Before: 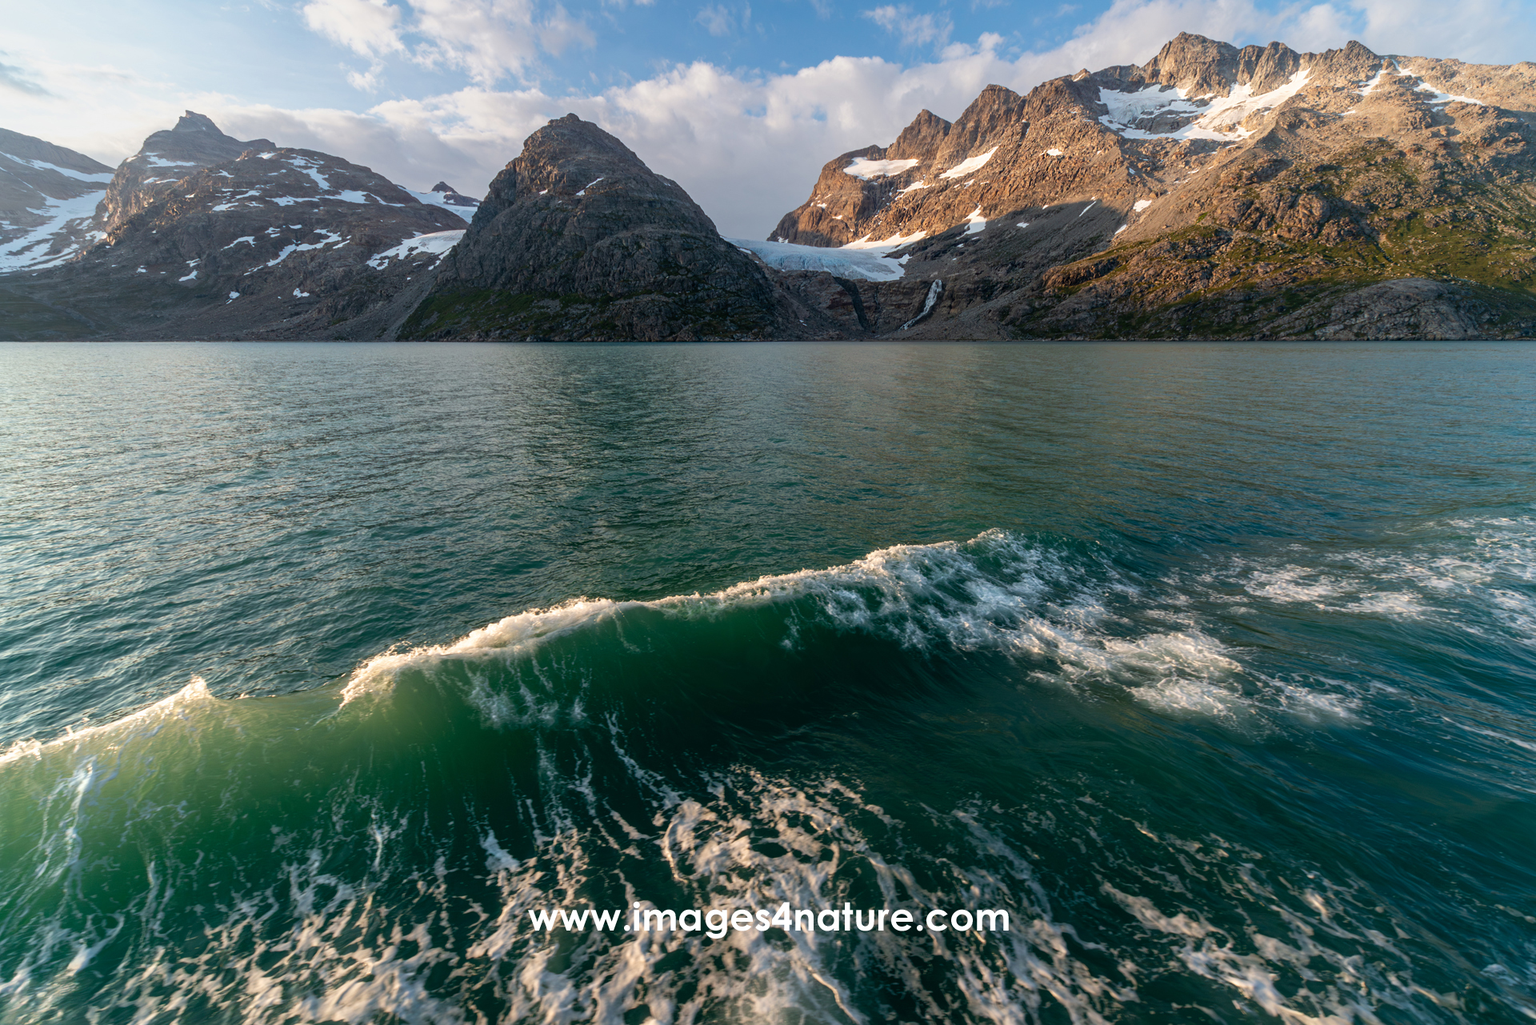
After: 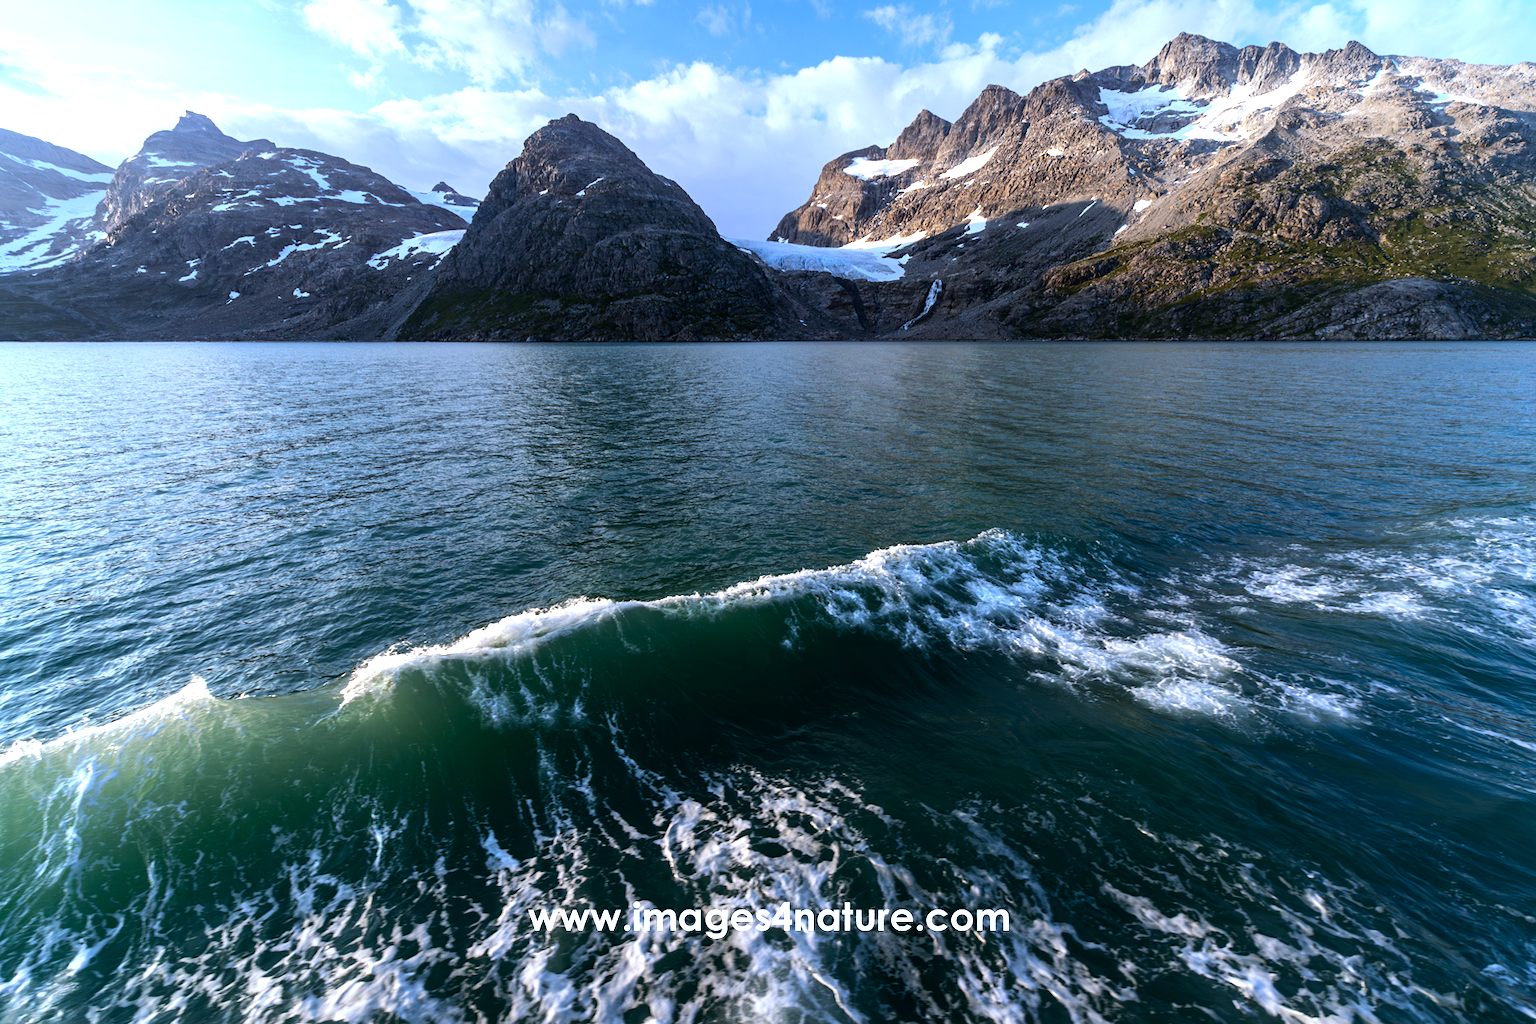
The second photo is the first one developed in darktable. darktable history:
tone equalizer: -8 EV -0.75 EV, -7 EV -0.7 EV, -6 EV -0.6 EV, -5 EV -0.4 EV, -3 EV 0.4 EV, -2 EV 0.6 EV, -1 EV 0.7 EV, +0 EV 0.75 EV, edges refinement/feathering 500, mask exposure compensation -1.57 EV, preserve details no
white balance: red 0.871, blue 1.249
